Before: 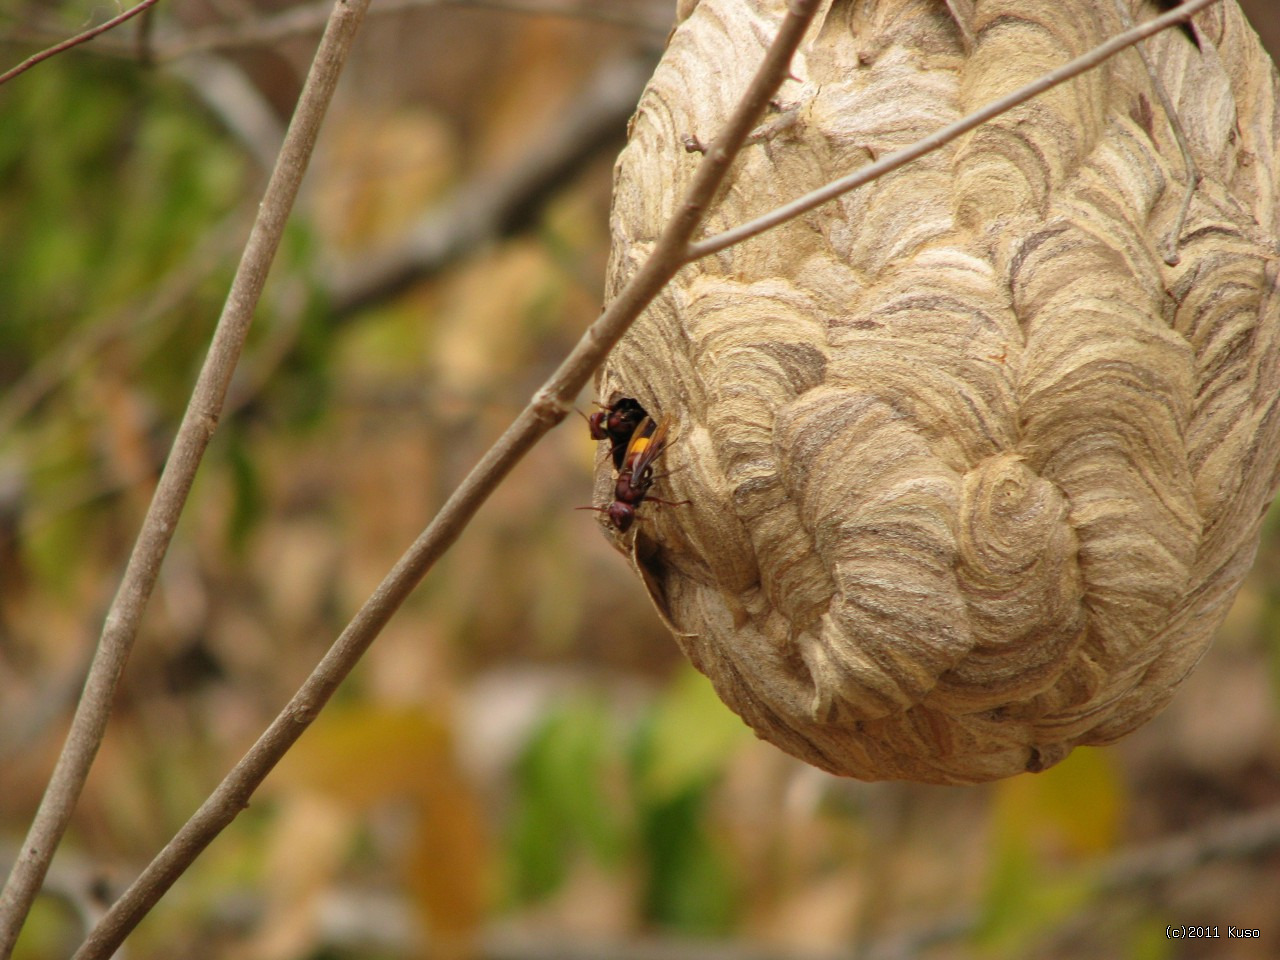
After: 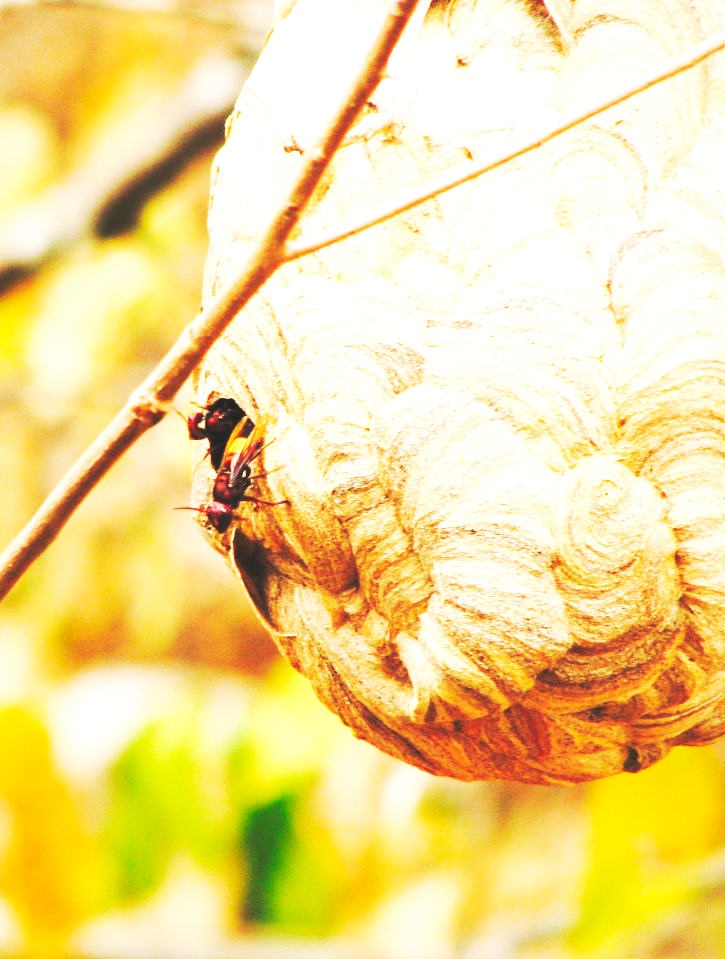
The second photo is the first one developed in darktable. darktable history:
crop: left 31.458%, top 0%, right 11.876%
exposure: black level correction 0.001, exposure 0.955 EV, compensate exposure bias true, compensate highlight preservation false
base curve: curves: ch0 [(0, 0.015) (0.085, 0.116) (0.134, 0.298) (0.19, 0.545) (0.296, 0.764) (0.599, 0.982) (1, 1)], preserve colors none
